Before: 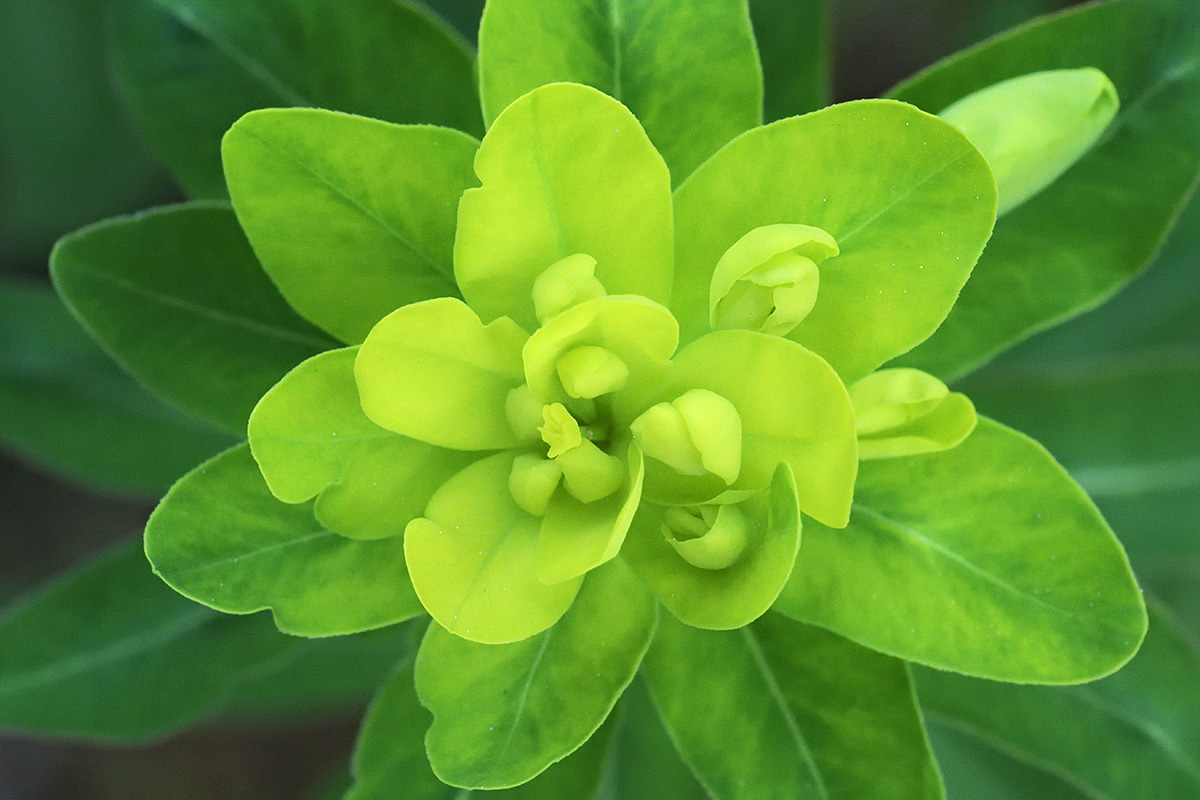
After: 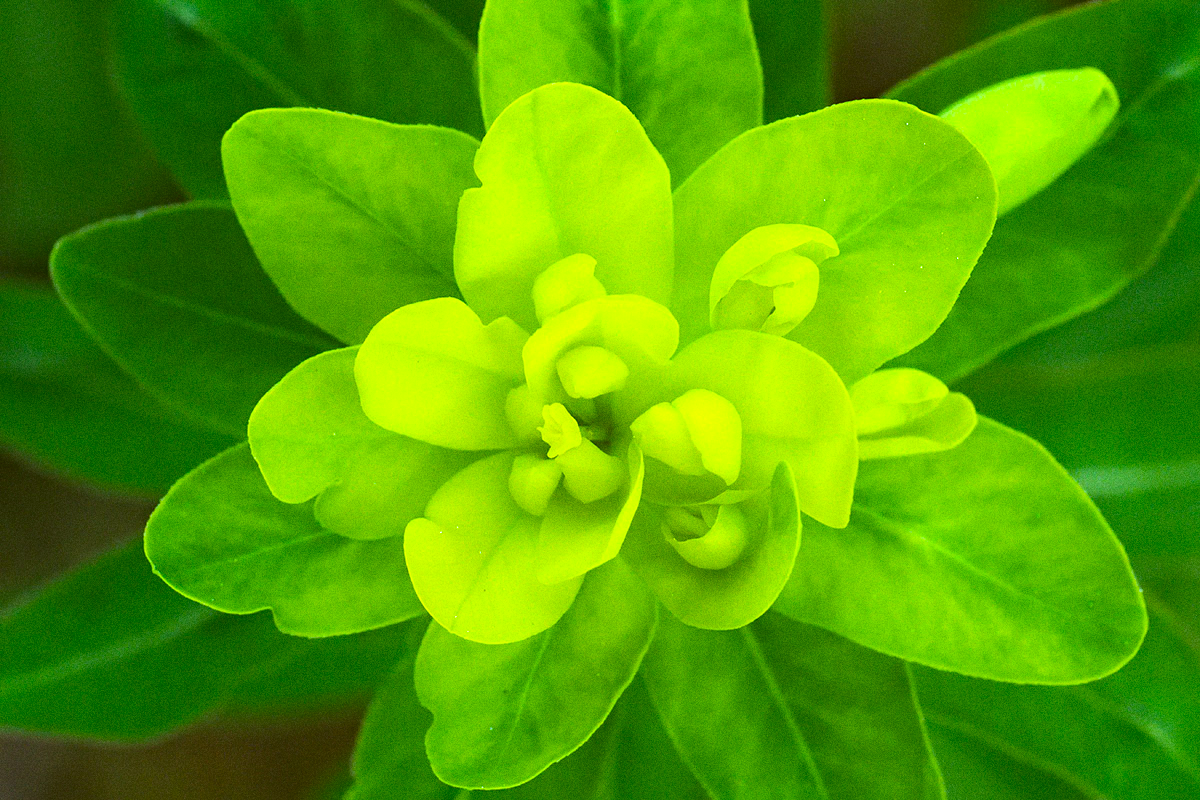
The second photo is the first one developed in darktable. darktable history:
color correction: highlights a* -1.43, highlights b* 10.12, shadows a* 0.395, shadows b* 19.35
color balance rgb: perceptual saturation grading › global saturation 36%, perceptual brilliance grading › global brilliance 10%, global vibrance 20%
grain: on, module defaults
